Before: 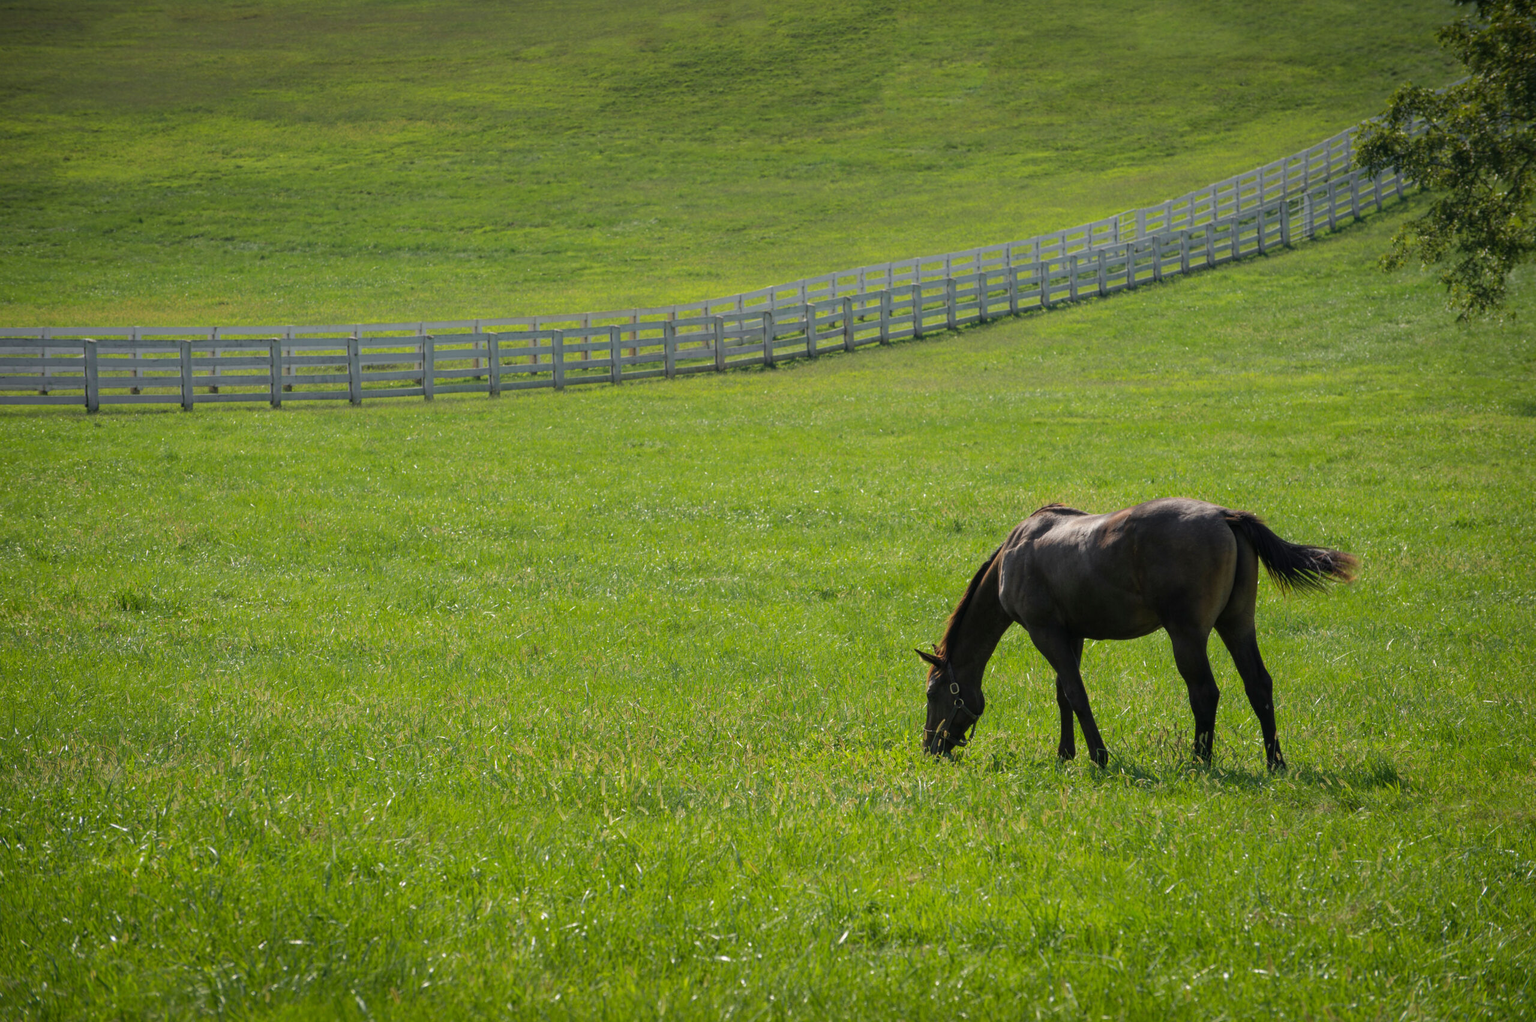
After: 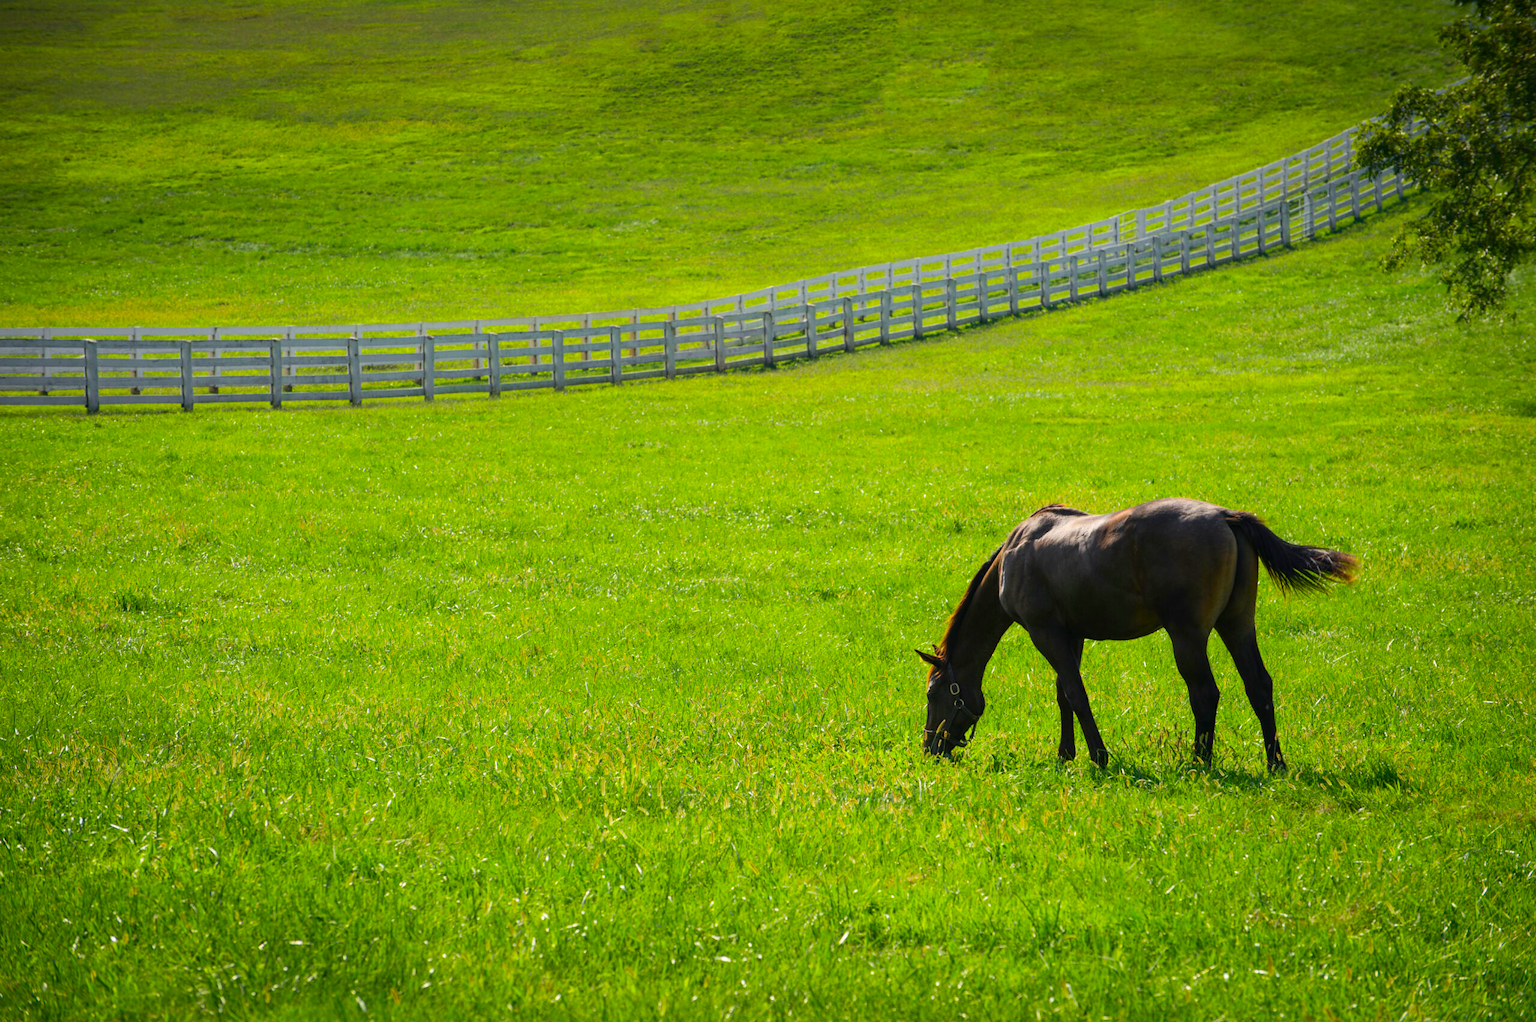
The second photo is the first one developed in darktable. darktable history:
contrast brightness saturation: contrast 0.23, brightness 0.1, saturation 0.29
color balance: output saturation 120%
